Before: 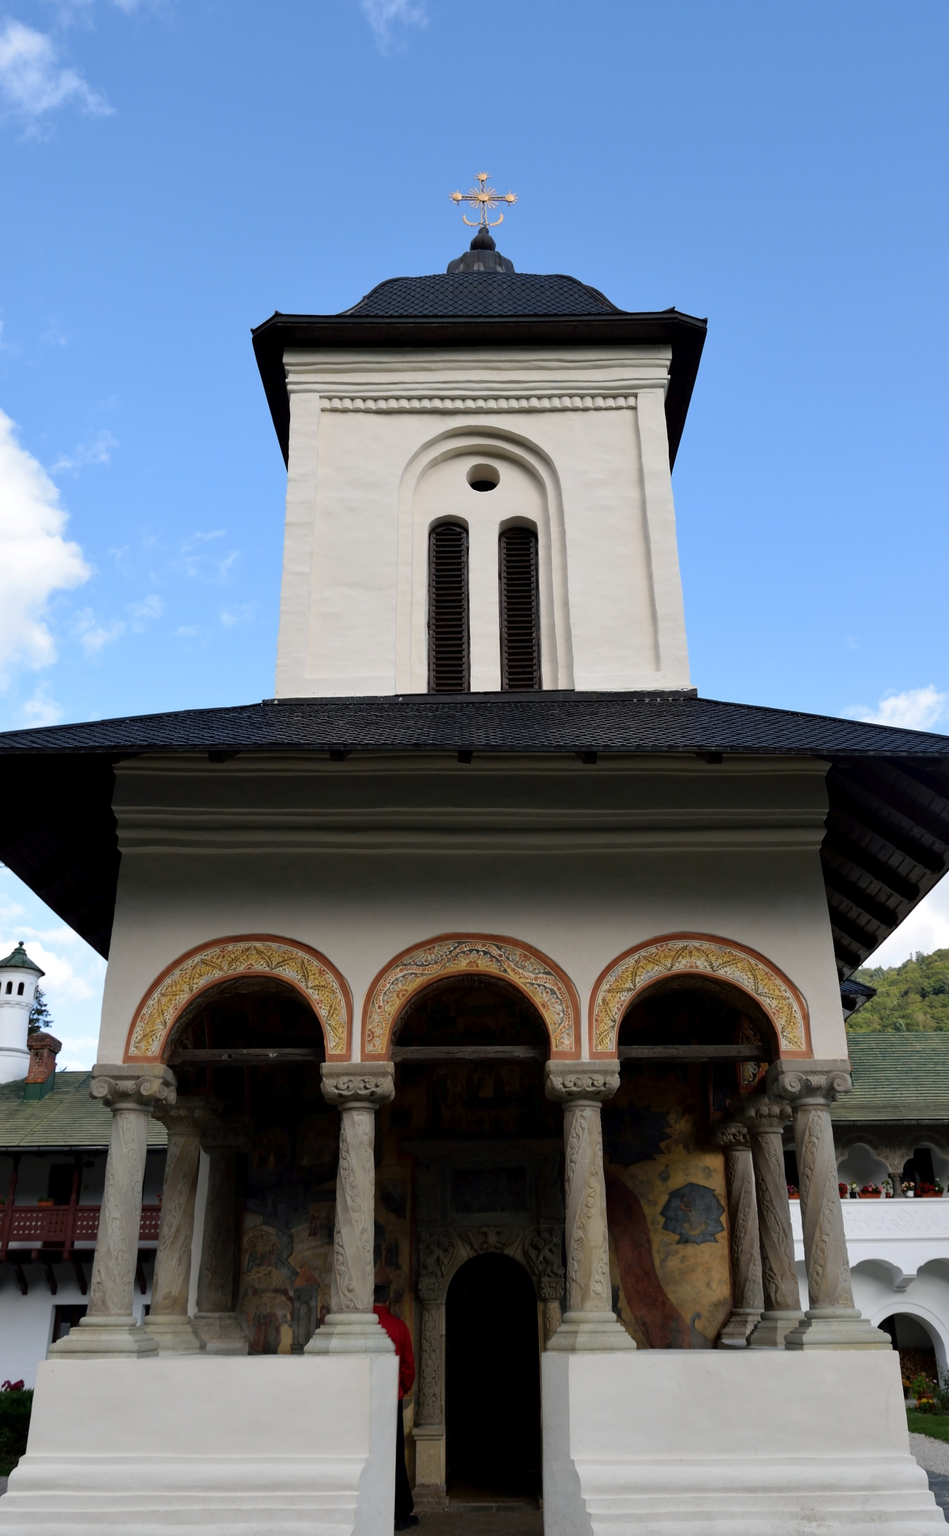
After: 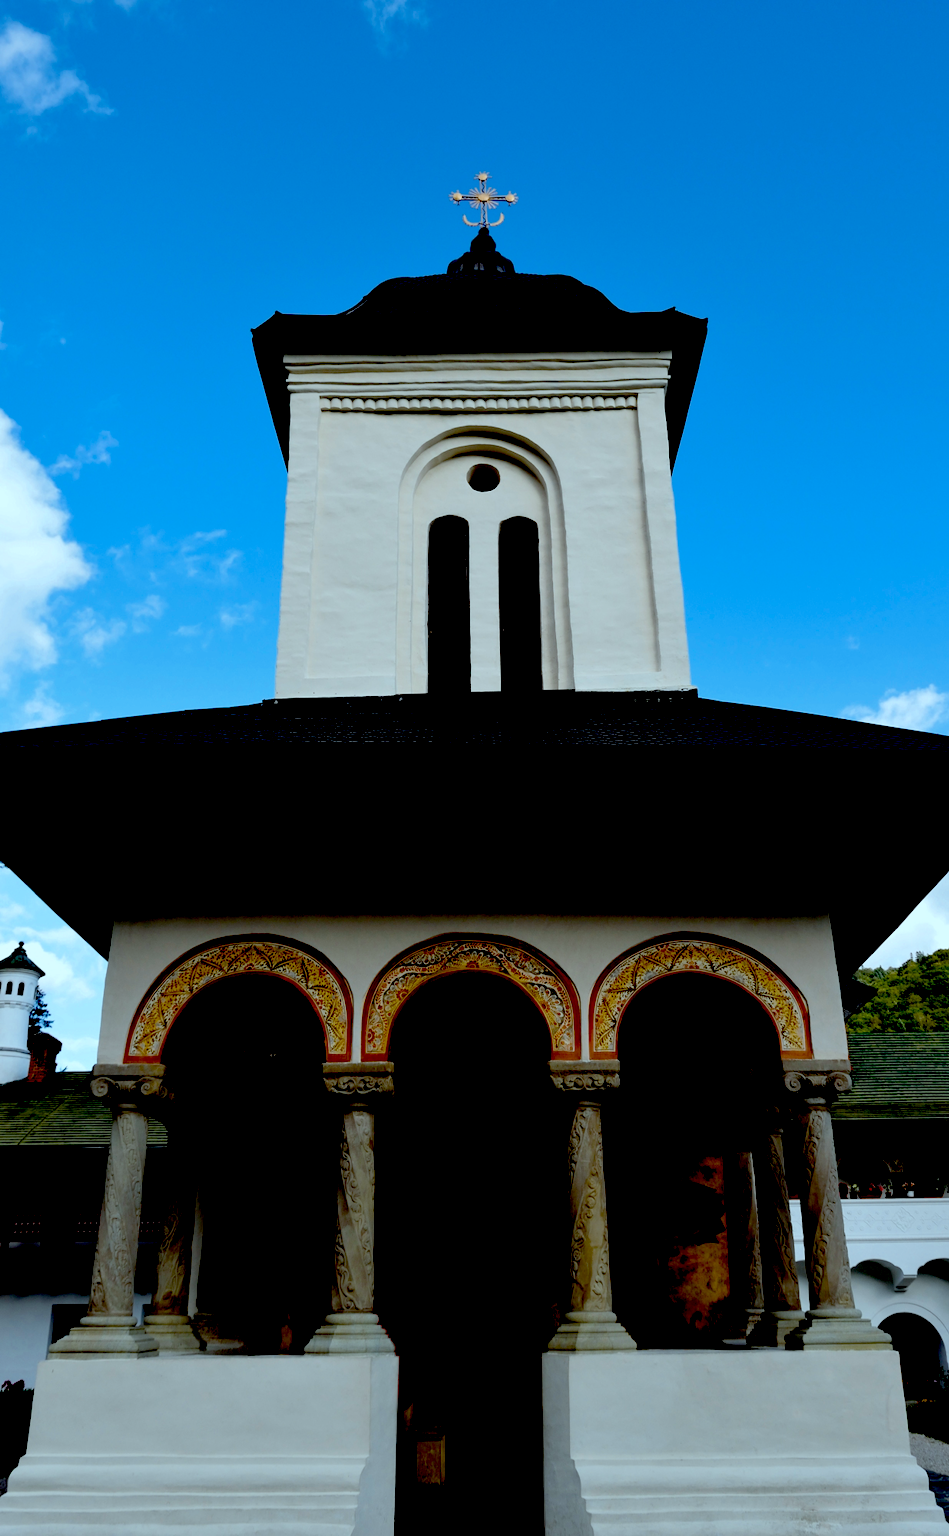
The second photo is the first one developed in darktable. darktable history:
exposure: black level correction 0.1, exposure -0.092 EV, compensate highlight preservation false
color correction: highlights a* -10.04, highlights b* -10.37
color zones: curves: ch0 [(0, 0.5) (0.143, 0.5) (0.286, 0.5) (0.429, 0.5) (0.62, 0.489) (0.714, 0.445) (0.844, 0.496) (1, 0.5)]; ch1 [(0, 0.5) (0.143, 0.5) (0.286, 0.5) (0.429, 0.5) (0.571, 0.5) (0.714, 0.523) (0.857, 0.5) (1, 0.5)]
